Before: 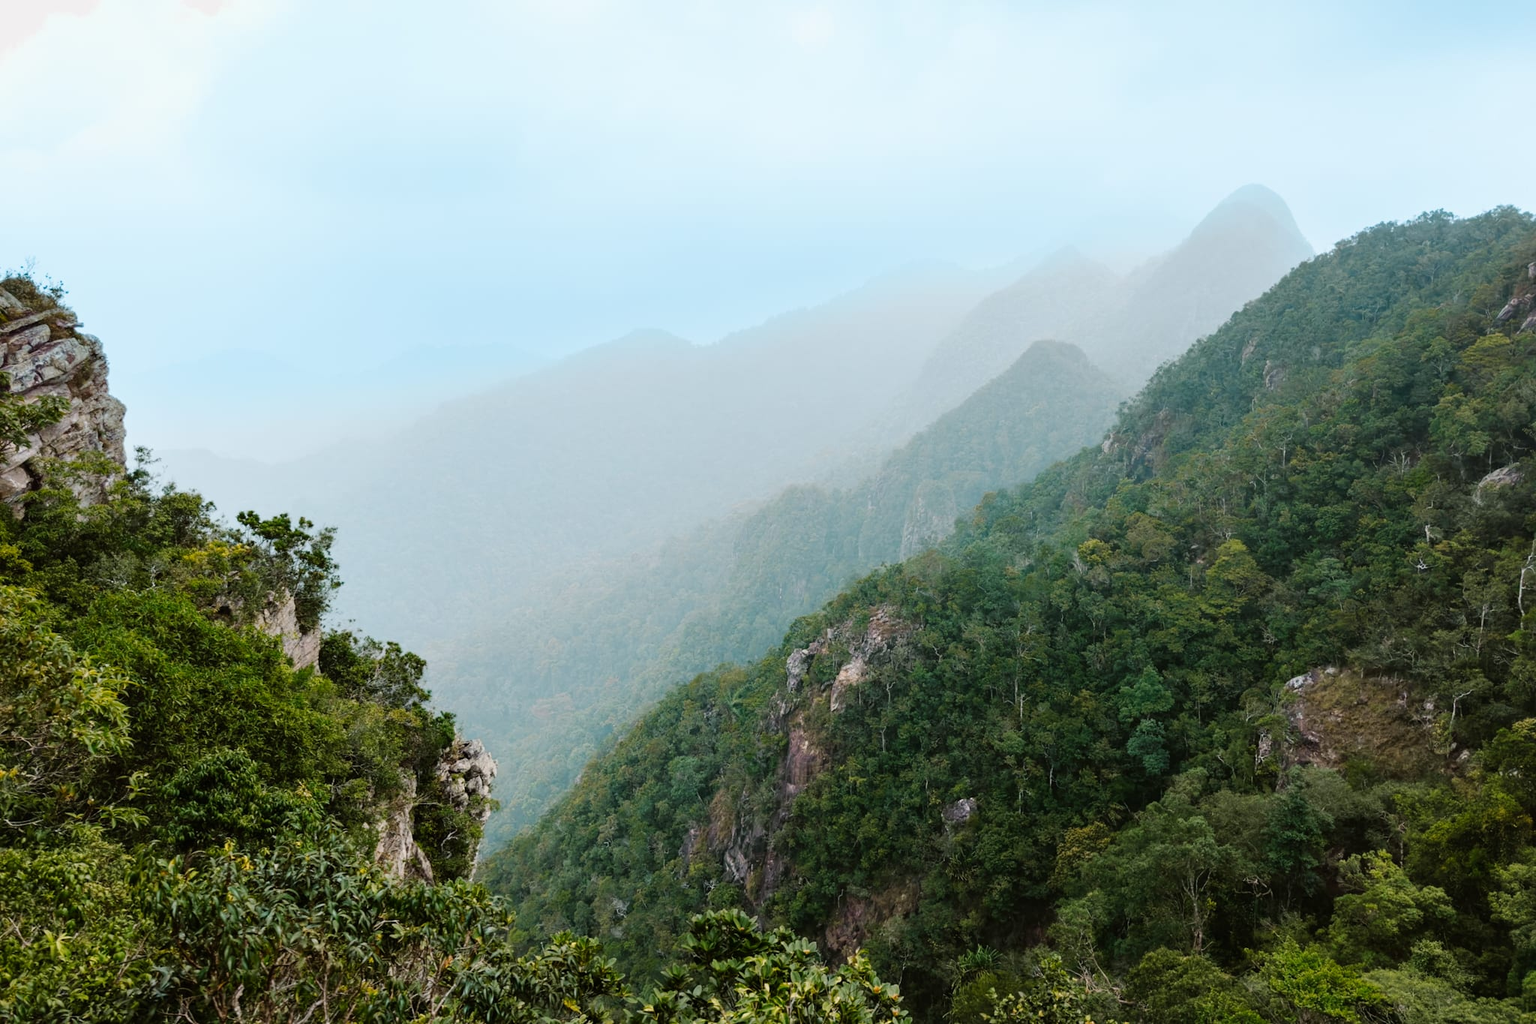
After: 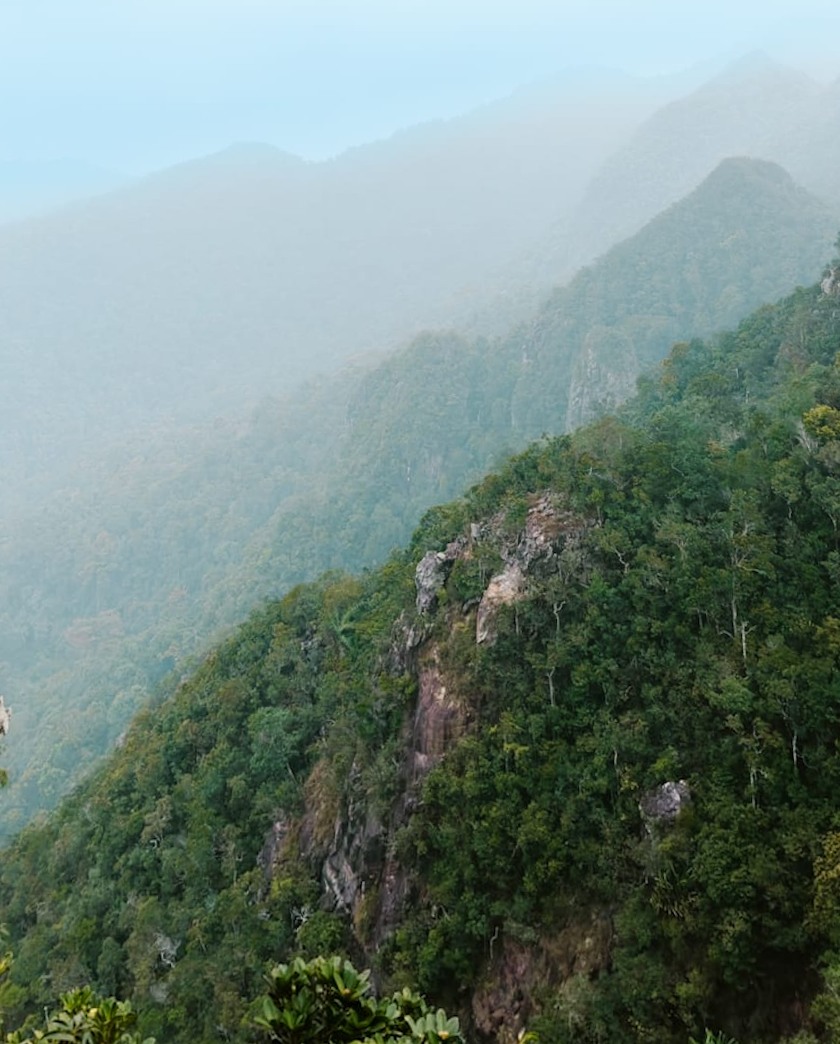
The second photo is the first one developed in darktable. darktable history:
rotate and perspective: rotation 0.72°, lens shift (vertical) -0.352, lens shift (horizontal) -0.051, crop left 0.152, crop right 0.859, crop top 0.019, crop bottom 0.964
crop and rotate: angle 0.02°, left 24.353%, top 13.219%, right 26.156%, bottom 8.224%
